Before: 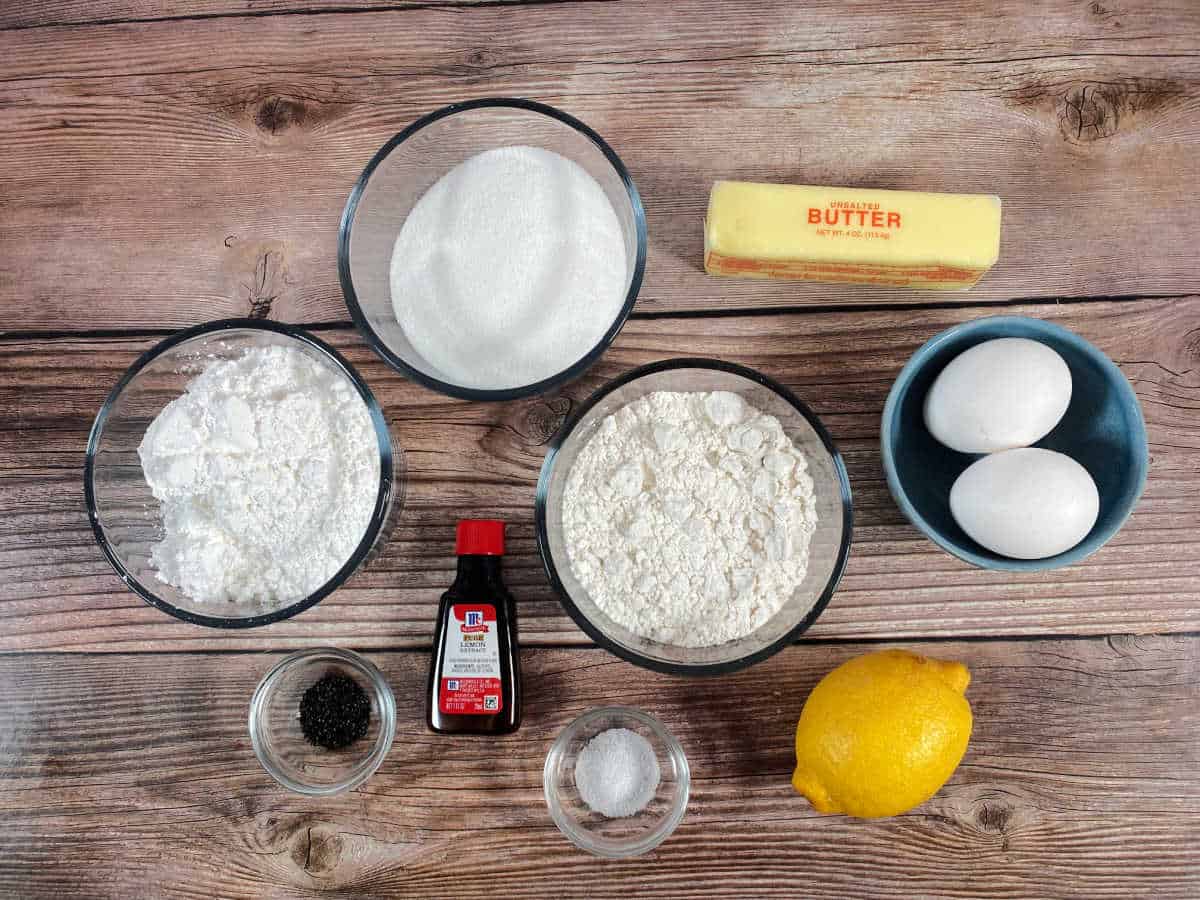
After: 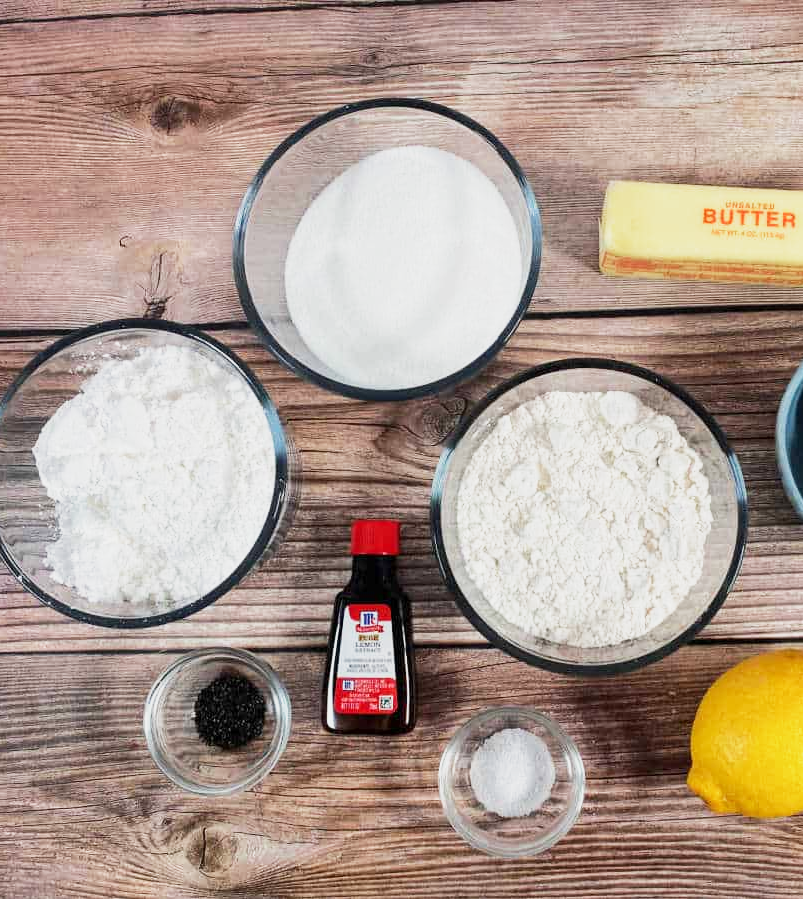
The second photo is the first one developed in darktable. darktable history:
base curve: curves: ch0 [(0, 0) (0.088, 0.125) (0.176, 0.251) (0.354, 0.501) (0.613, 0.749) (1, 0.877)], preserve colors none
crop and rotate: left 8.813%, right 24.235%
